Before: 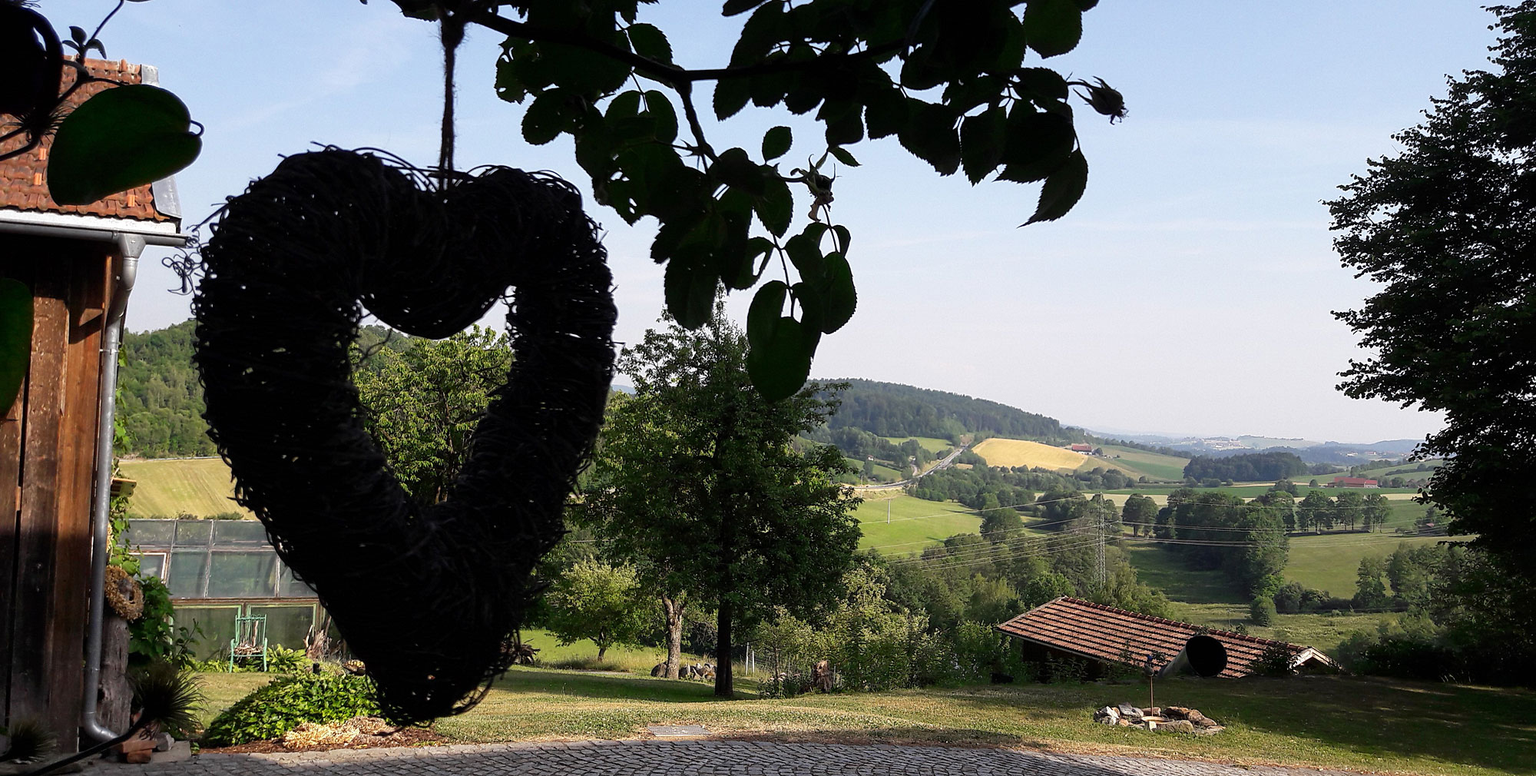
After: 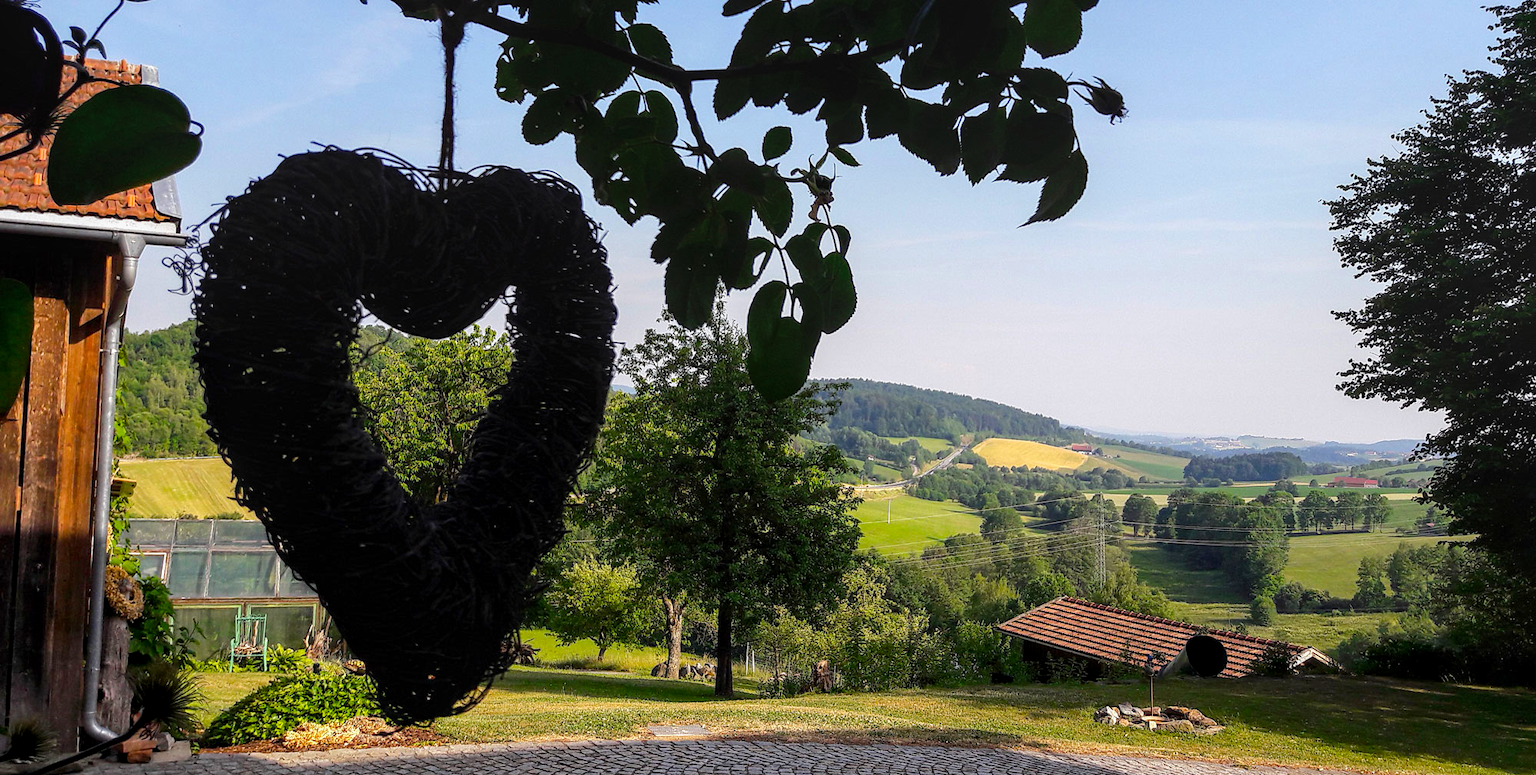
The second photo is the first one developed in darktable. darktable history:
color balance rgb: perceptual saturation grading › global saturation 25%, perceptual brilliance grading › mid-tones 10%, perceptual brilliance grading › shadows 15%, global vibrance 20%
local contrast: on, module defaults
